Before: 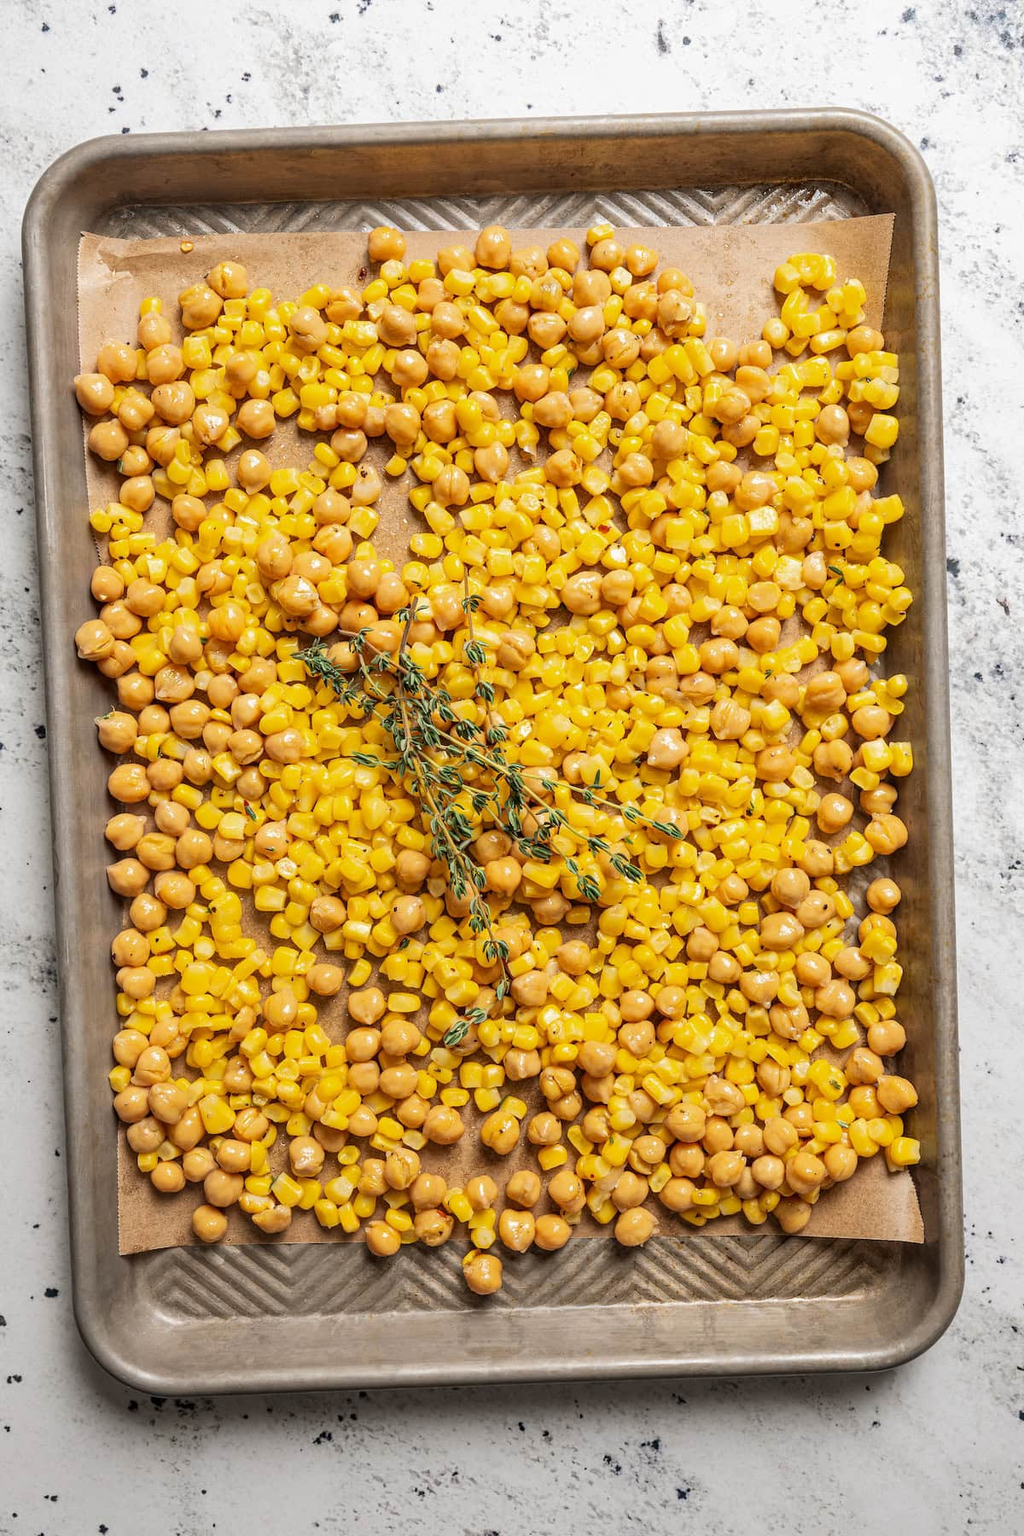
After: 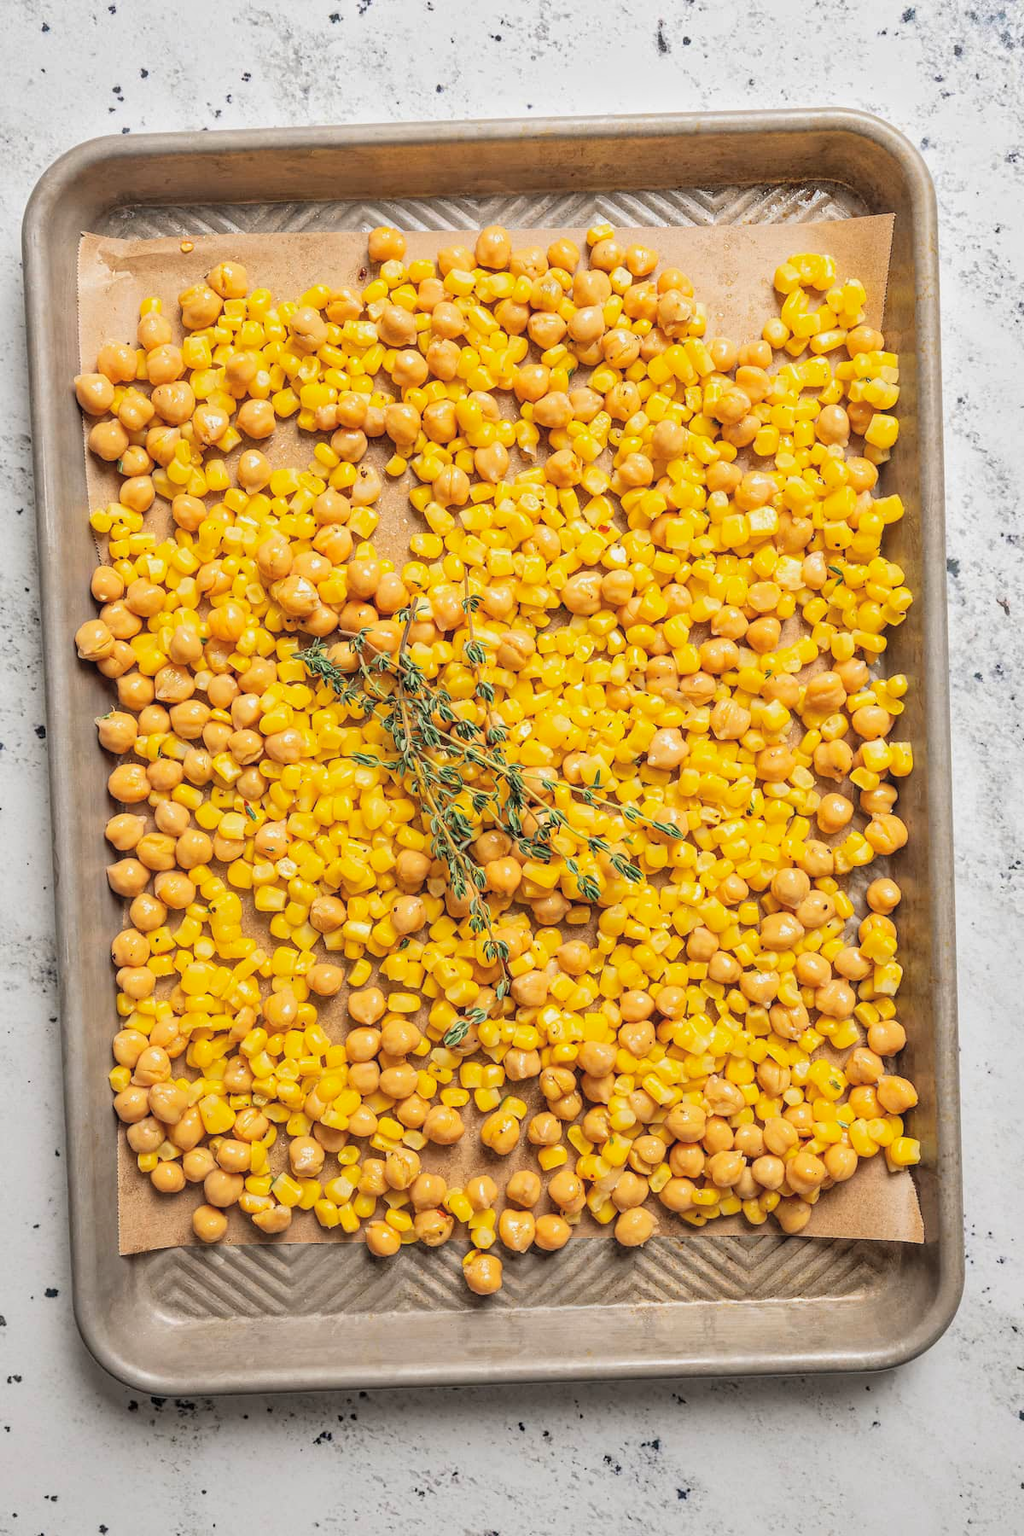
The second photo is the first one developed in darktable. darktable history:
shadows and highlights: radius 25.35, white point adjustment -5.3, compress 82.46%, soften with gaussian
contrast brightness saturation: brightness 0.17, saturation 0.07
